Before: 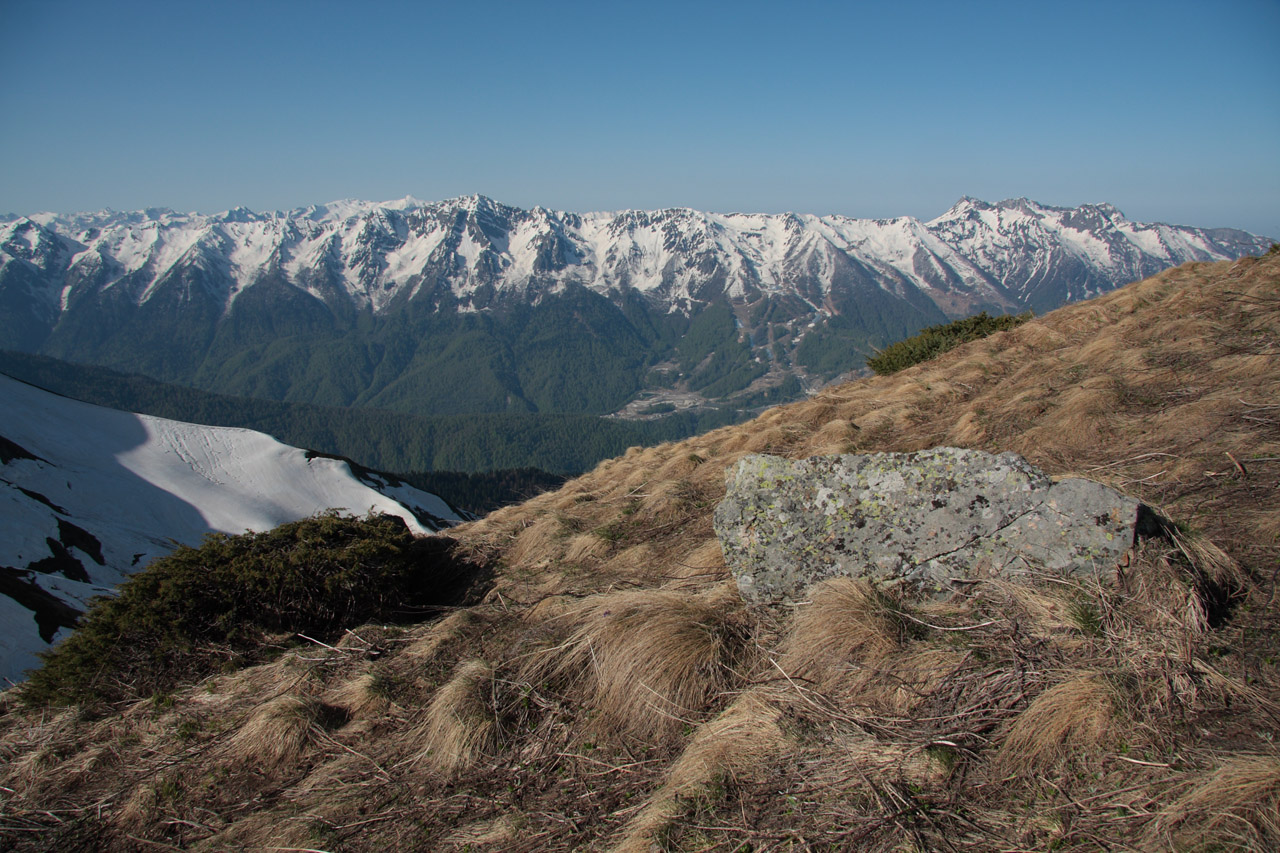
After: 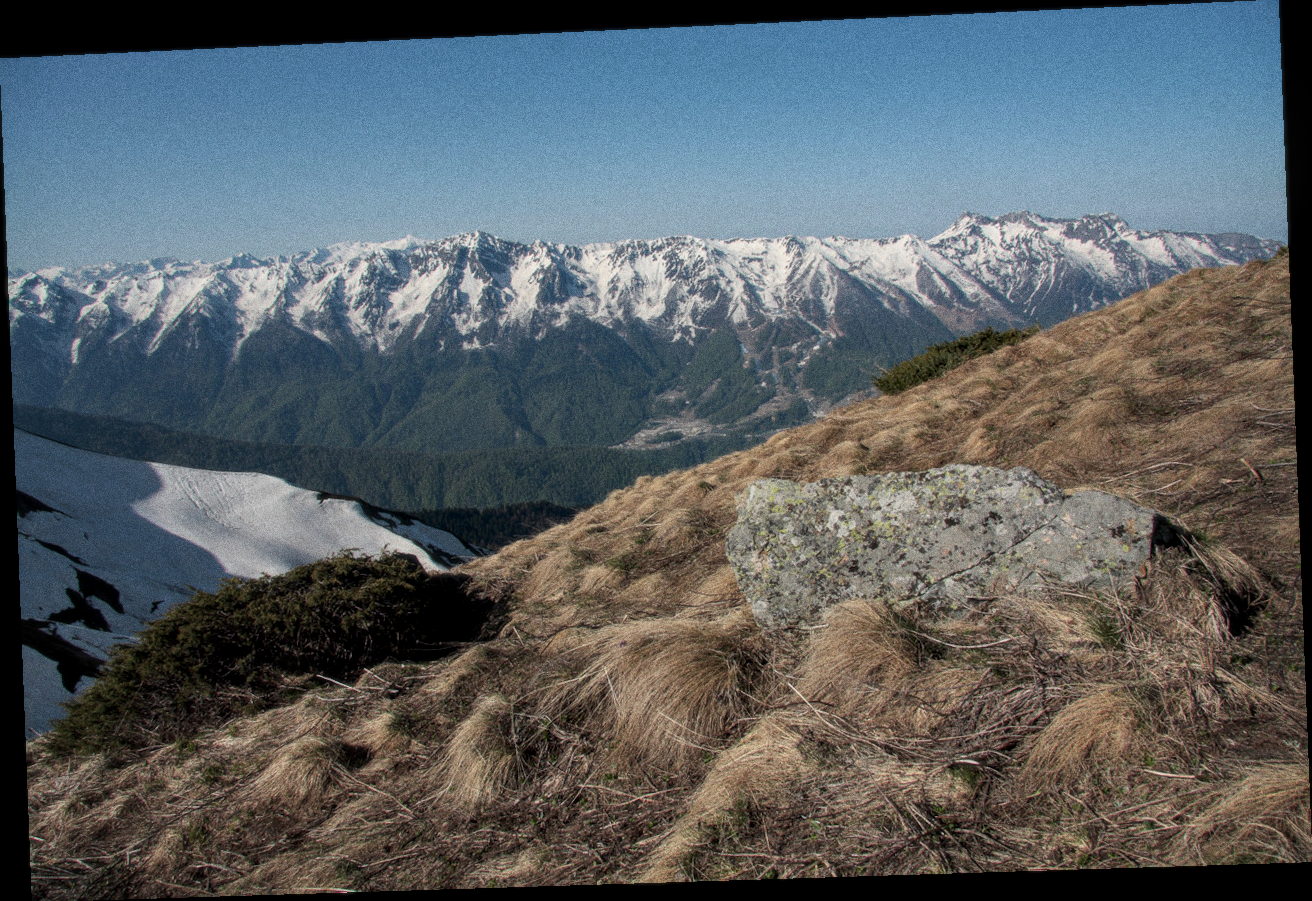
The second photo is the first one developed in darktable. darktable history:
exposure: exposure 0.02 EV, compensate highlight preservation false
rotate and perspective: rotation -2.22°, lens shift (horizontal) -0.022, automatic cropping off
local contrast: detail 130%
grain: coarseness 0.09 ISO, strength 40%
soften: size 10%, saturation 50%, brightness 0.2 EV, mix 10%
